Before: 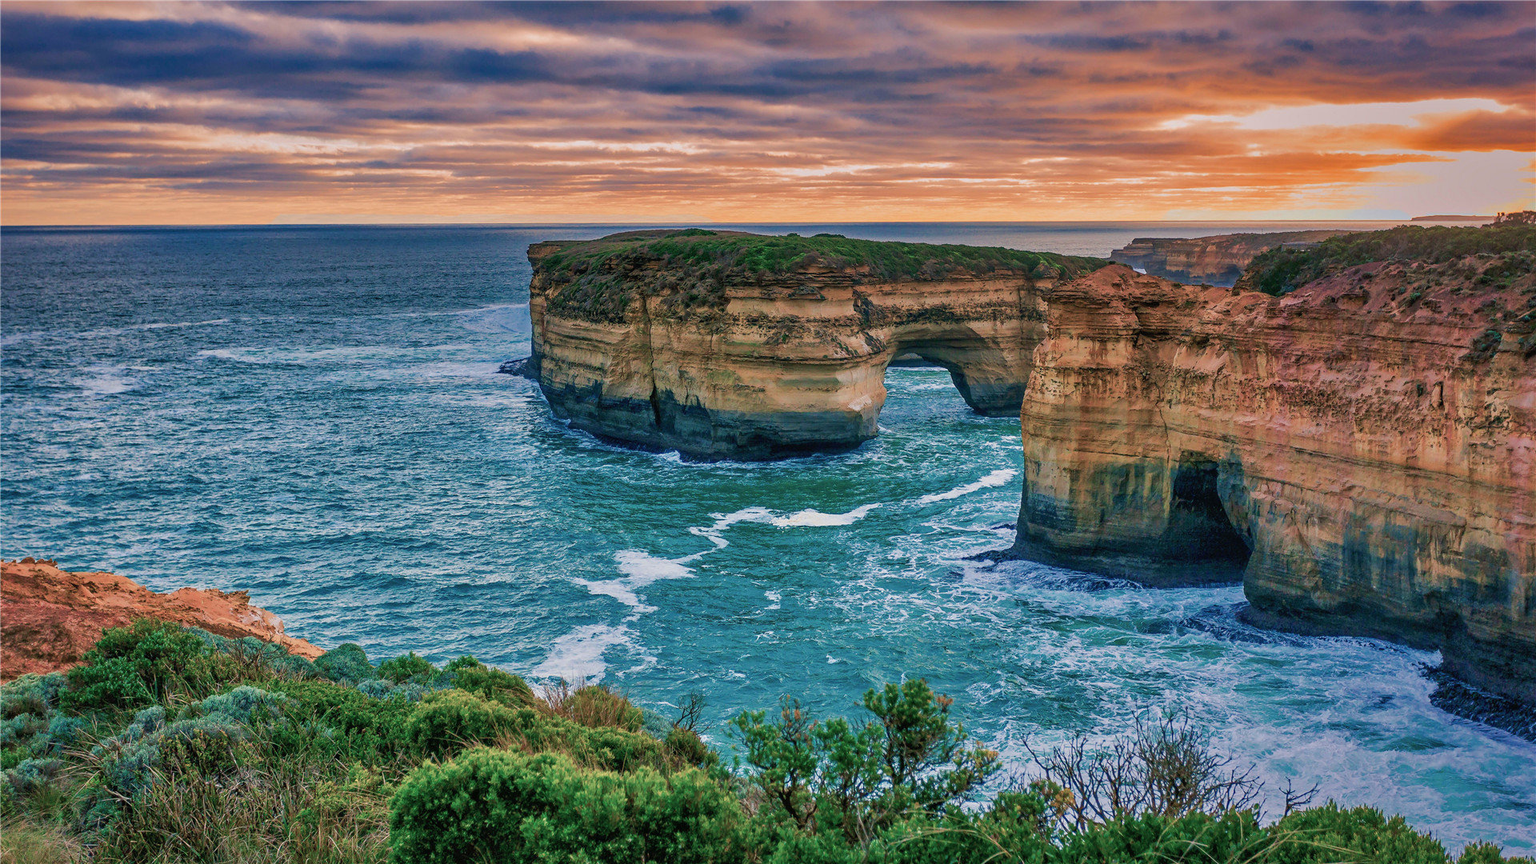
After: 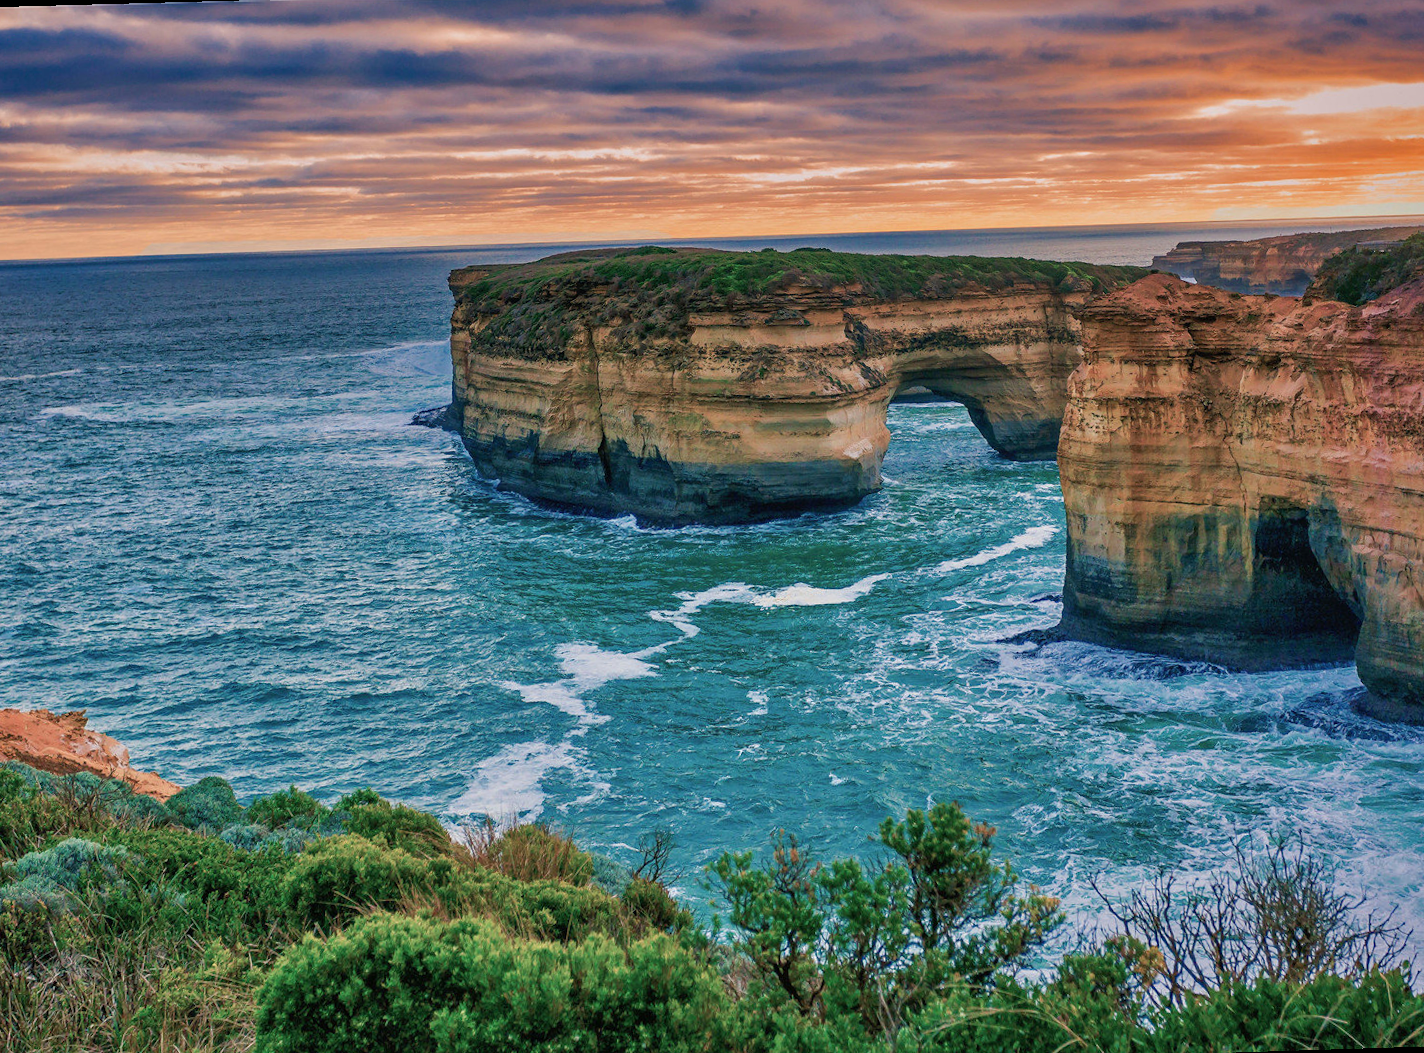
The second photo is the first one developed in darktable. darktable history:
crop and rotate: left 9.597%, right 10.195%
rotate and perspective: rotation -1.68°, lens shift (vertical) -0.146, crop left 0.049, crop right 0.912, crop top 0.032, crop bottom 0.96
